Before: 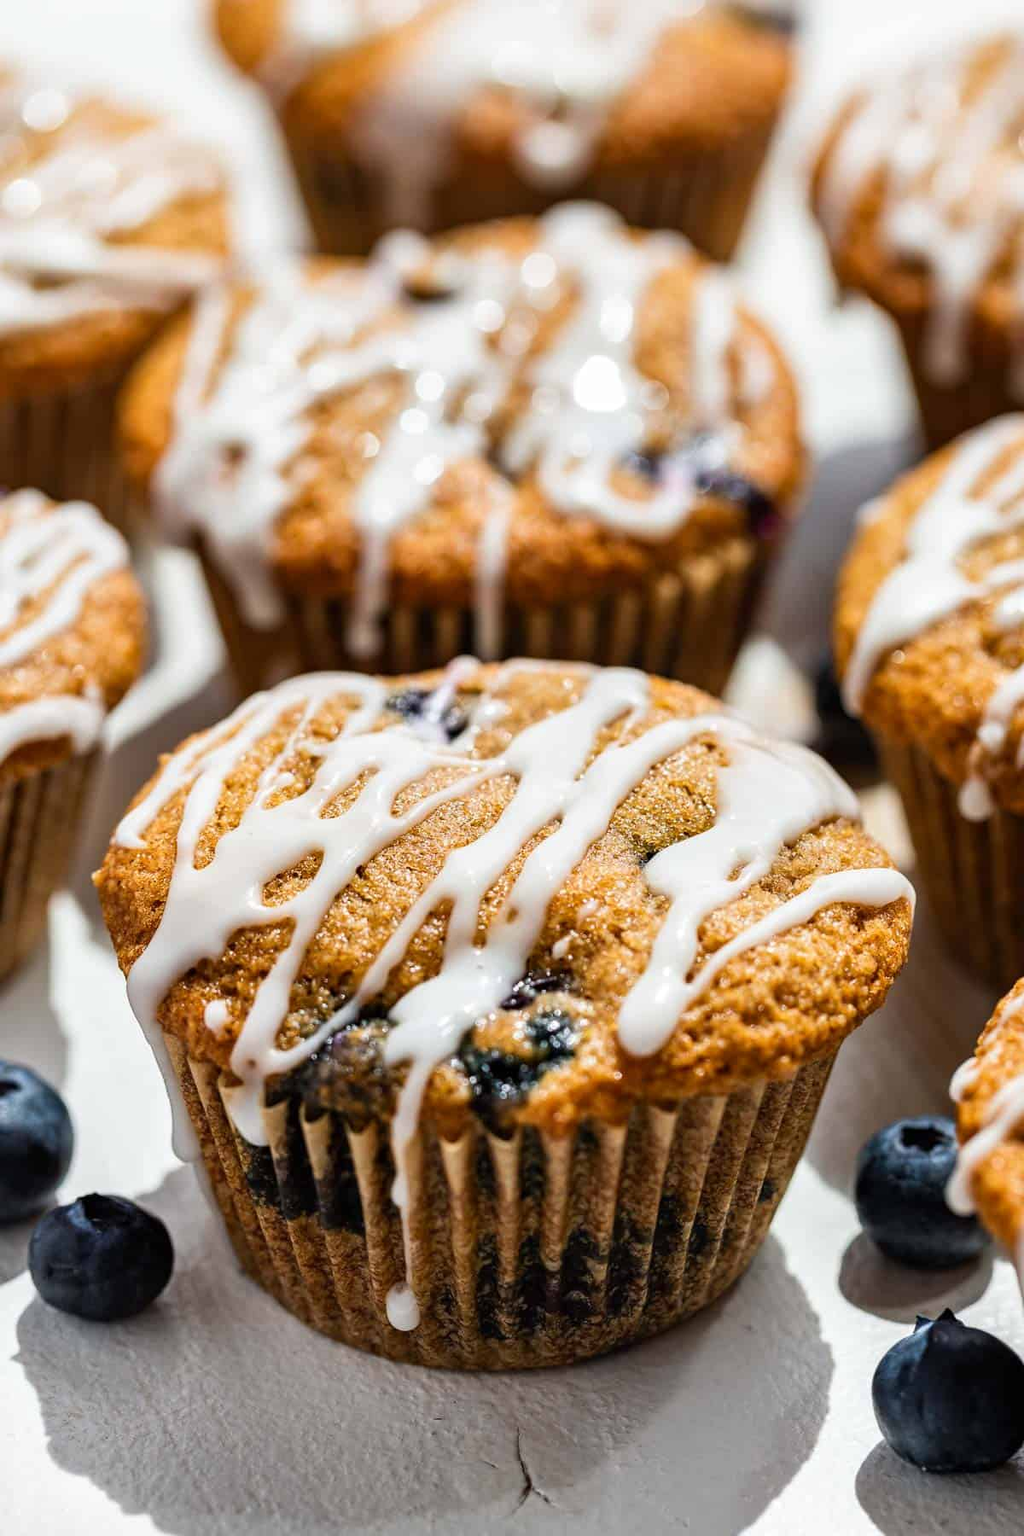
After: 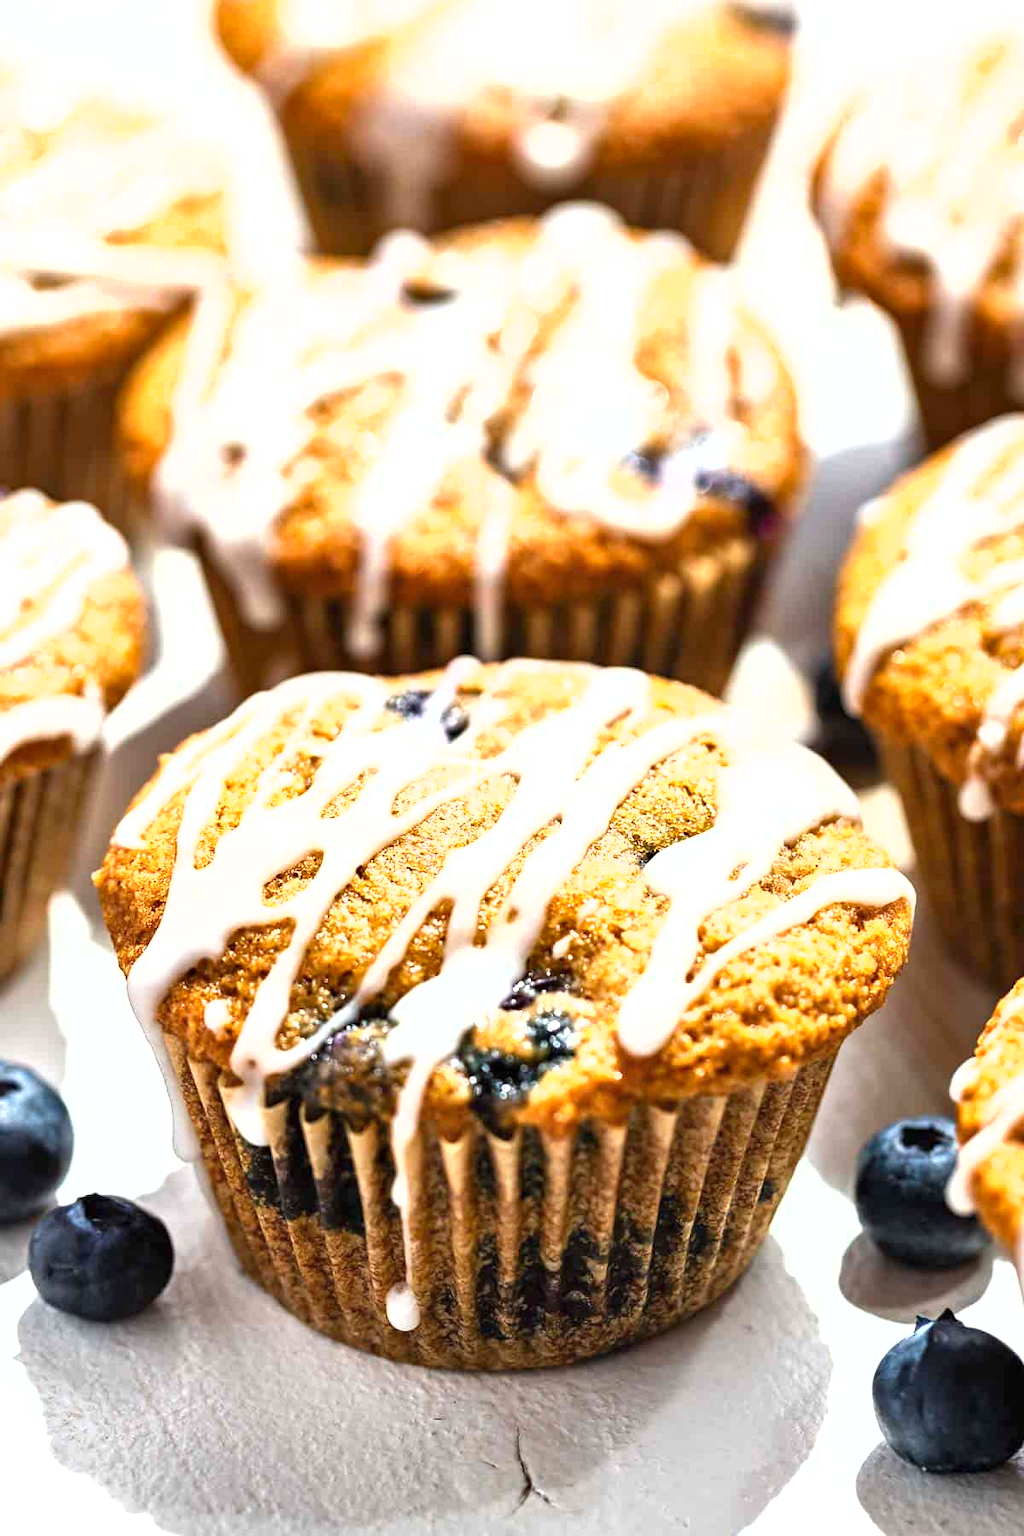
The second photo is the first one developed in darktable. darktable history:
exposure: black level correction 0, exposure 1.101 EV, compensate exposure bias true, compensate highlight preservation false
shadows and highlights: shadows 37.41, highlights -27.69, soften with gaussian
